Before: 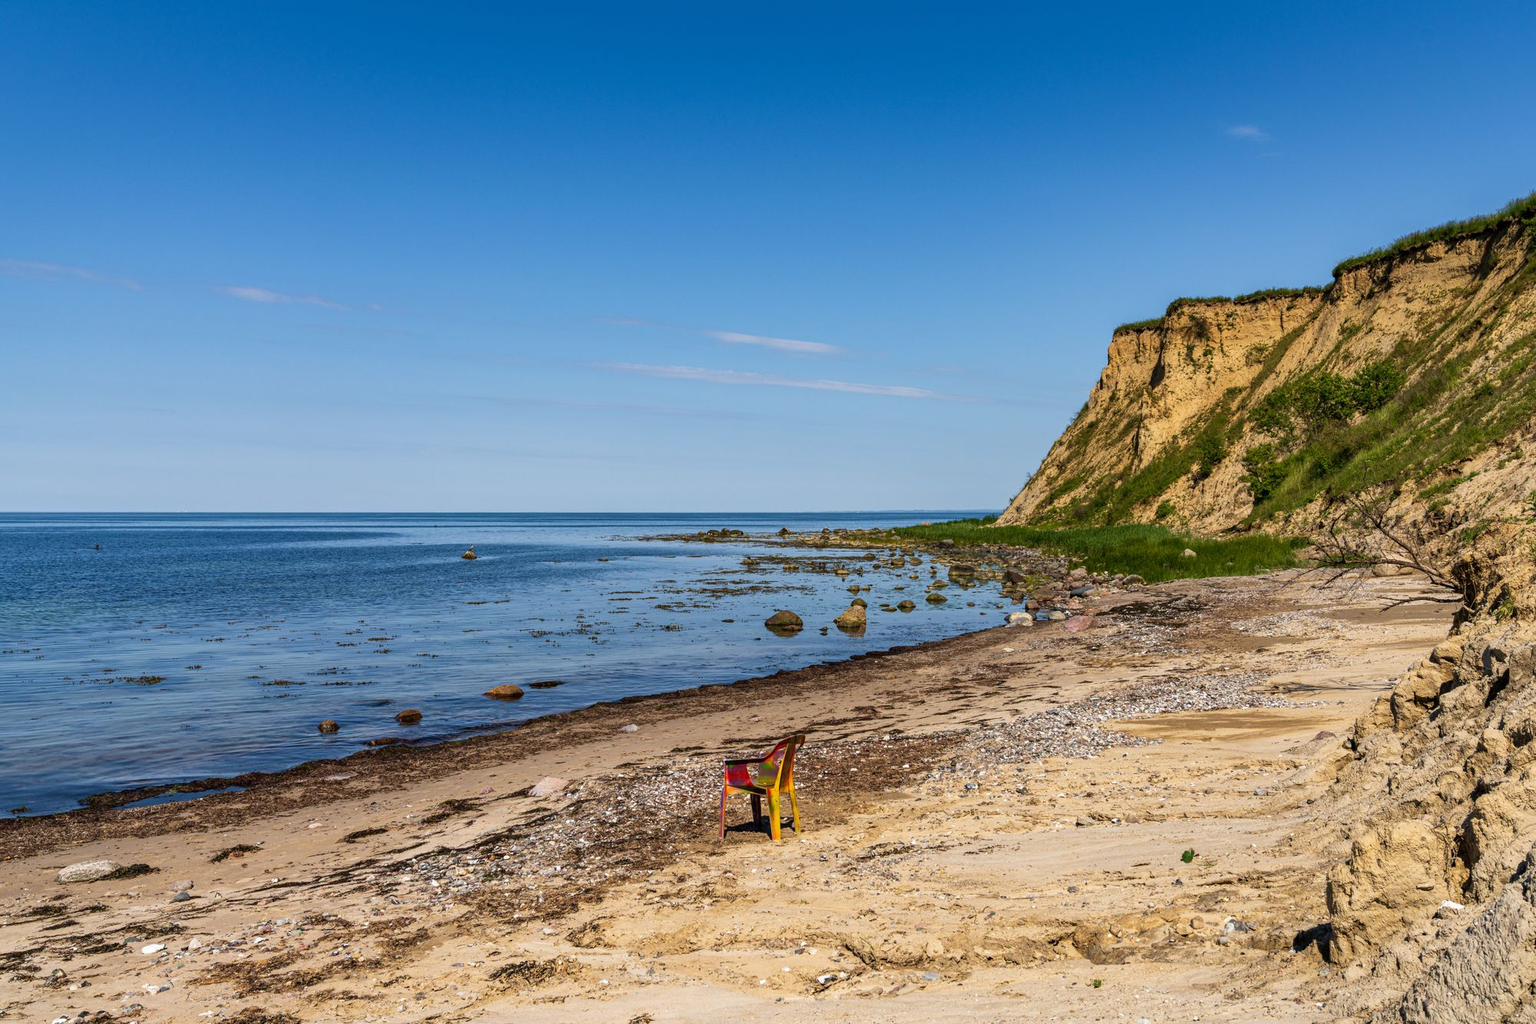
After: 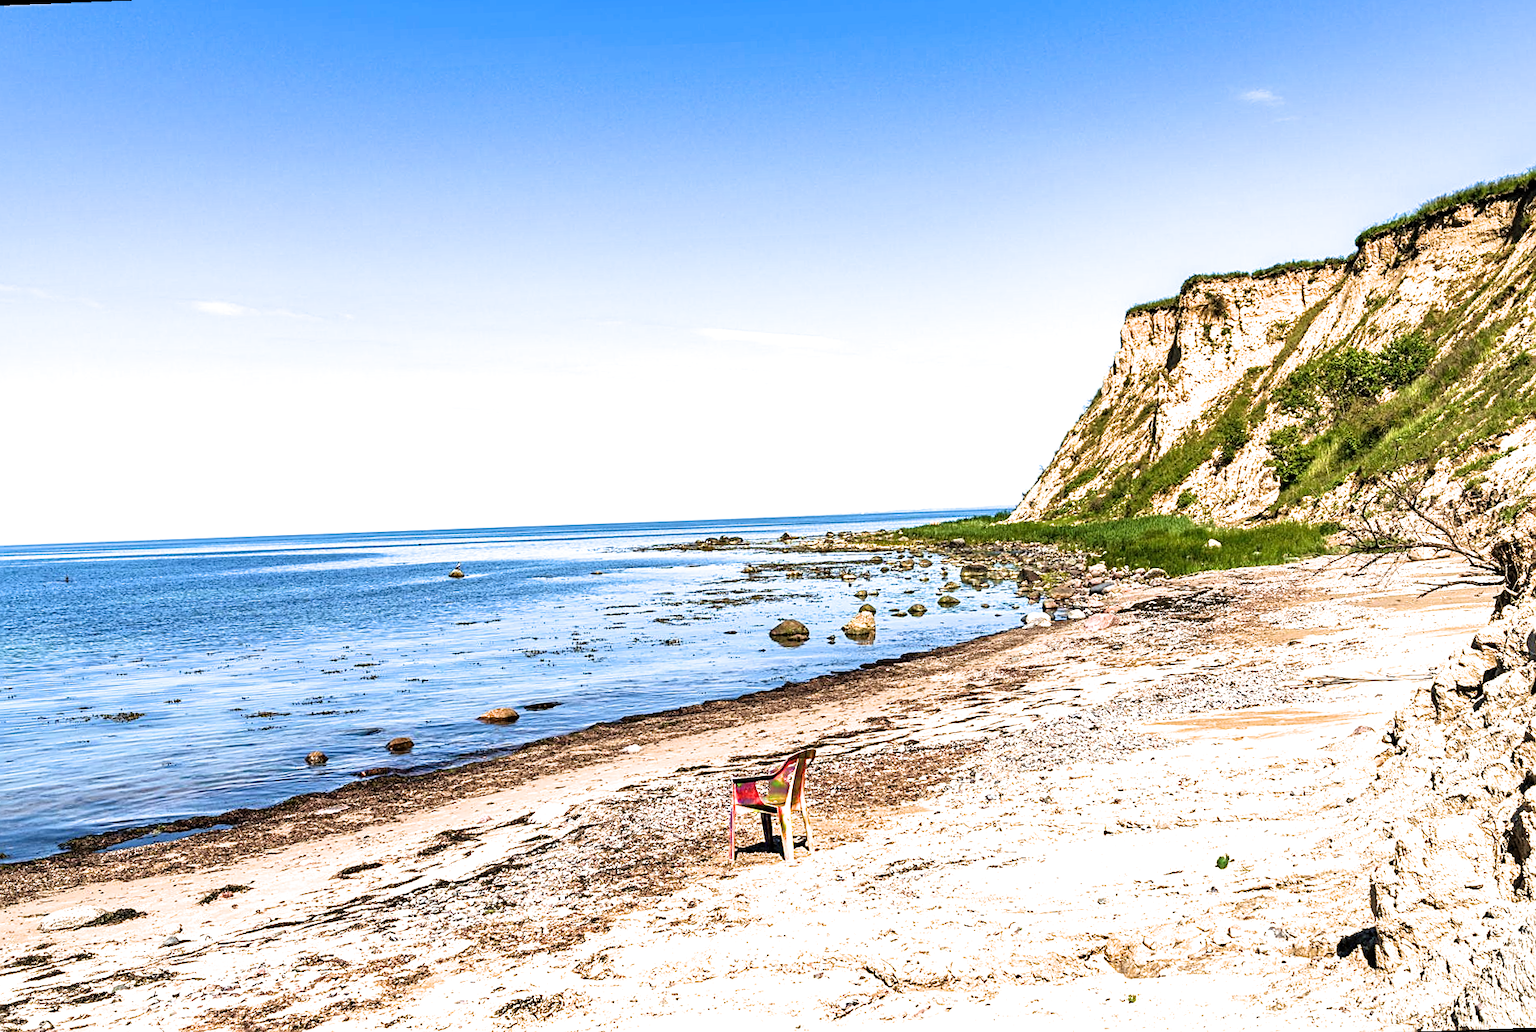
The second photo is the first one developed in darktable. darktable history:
filmic rgb: white relative exposure 2.45 EV, hardness 6.33
sharpen: on, module defaults
exposure: black level correction 0, exposure 1.4 EV, compensate highlight preservation false
rotate and perspective: rotation -2.12°, lens shift (vertical) 0.009, lens shift (horizontal) -0.008, automatic cropping original format, crop left 0.036, crop right 0.964, crop top 0.05, crop bottom 0.959
